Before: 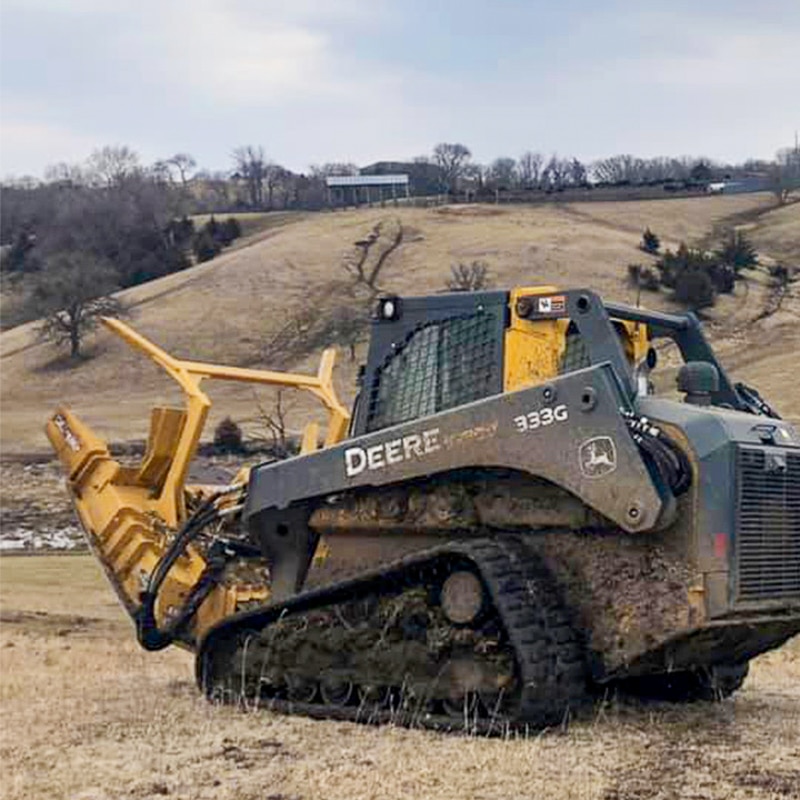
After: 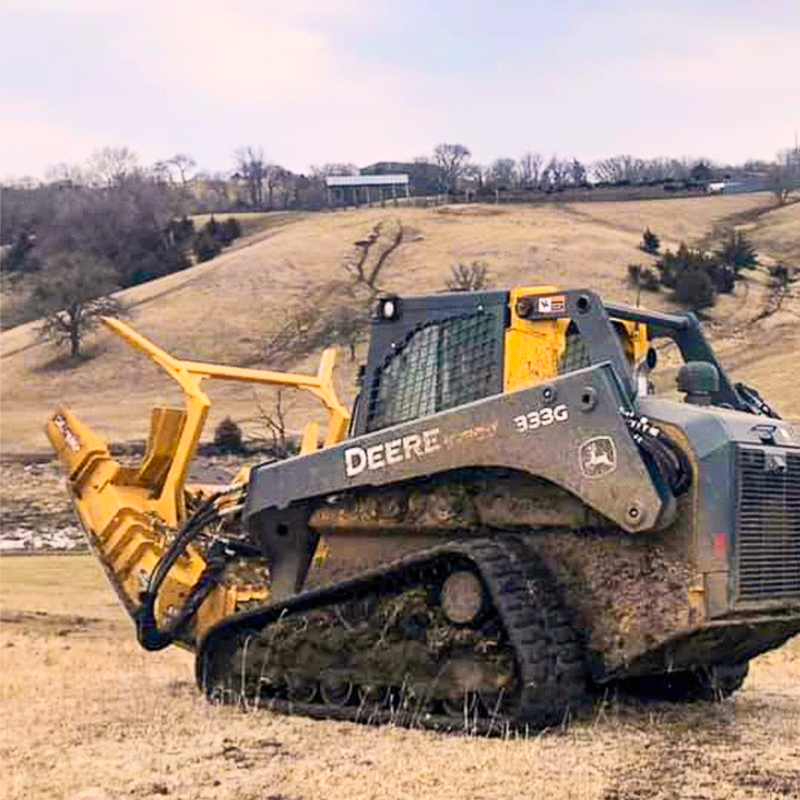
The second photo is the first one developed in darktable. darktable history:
contrast brightness saturation: contrast 0.203, brightness 0.17, saturation 0.228
color correction: highlights a* 5.93, highlights b* 4.79
